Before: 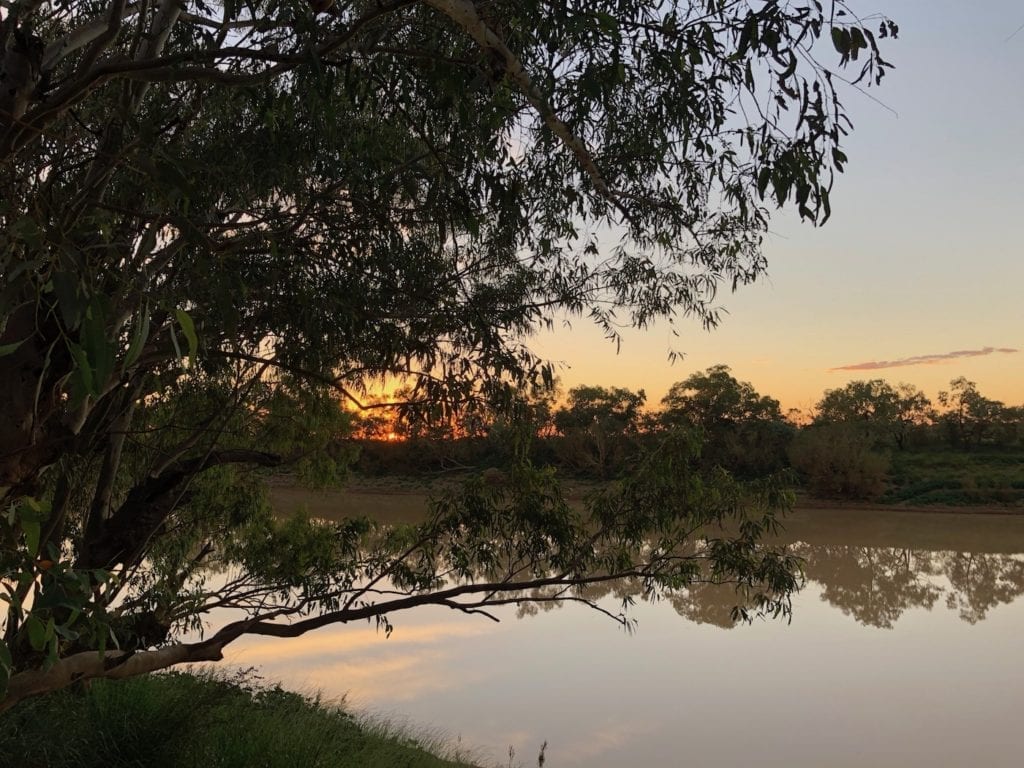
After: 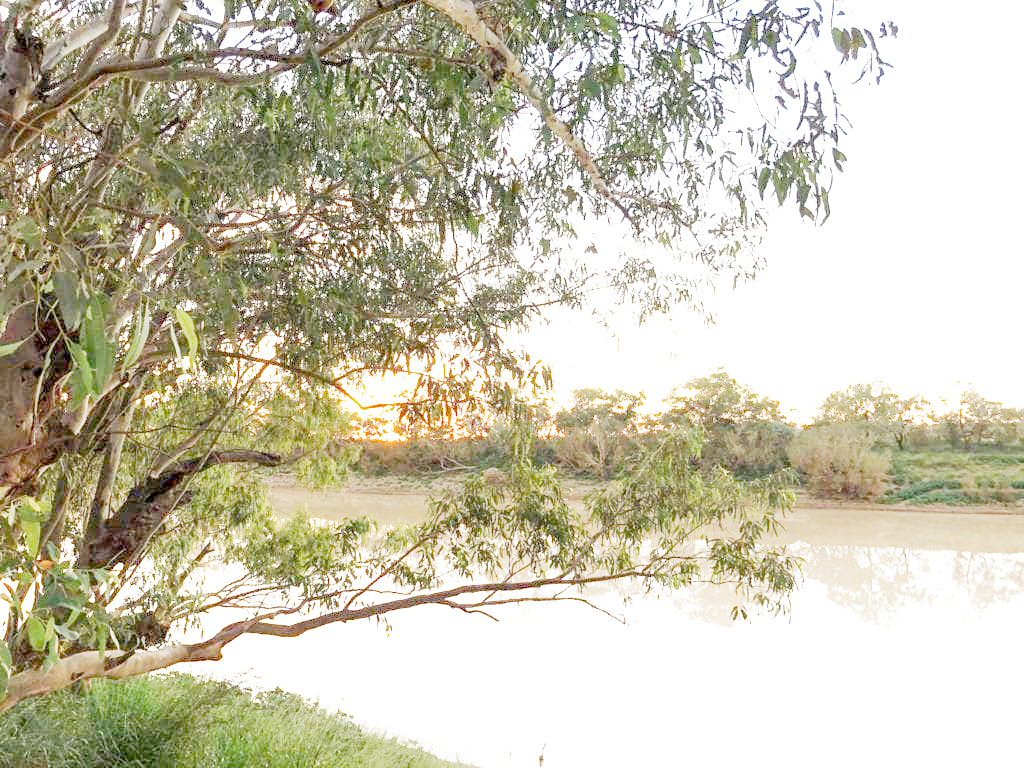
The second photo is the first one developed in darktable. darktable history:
exposure: exposure 0.6 EV, compensate highlight preservation false
color balance: output saturation 110%
local contrast: on, module defaults
filmic rgb: middle gray luminance 10%, black relative exposure -8.61 EV, white relative exposure 3.3 EV, threshold 6 EV, target black luminance 0%, hardness 5.2, latitude 44.69%, contrast 1.302, highlights saturation mix 5%, shadows ↔ highlights balance 24.64%, add noise in highlights 0, preserve chrominance no, color science v3 (2019), use custom middle-gray values true, iterations of high-quality reconstruction 0, contrast in highlights soft, enable highlight reconstruction true
